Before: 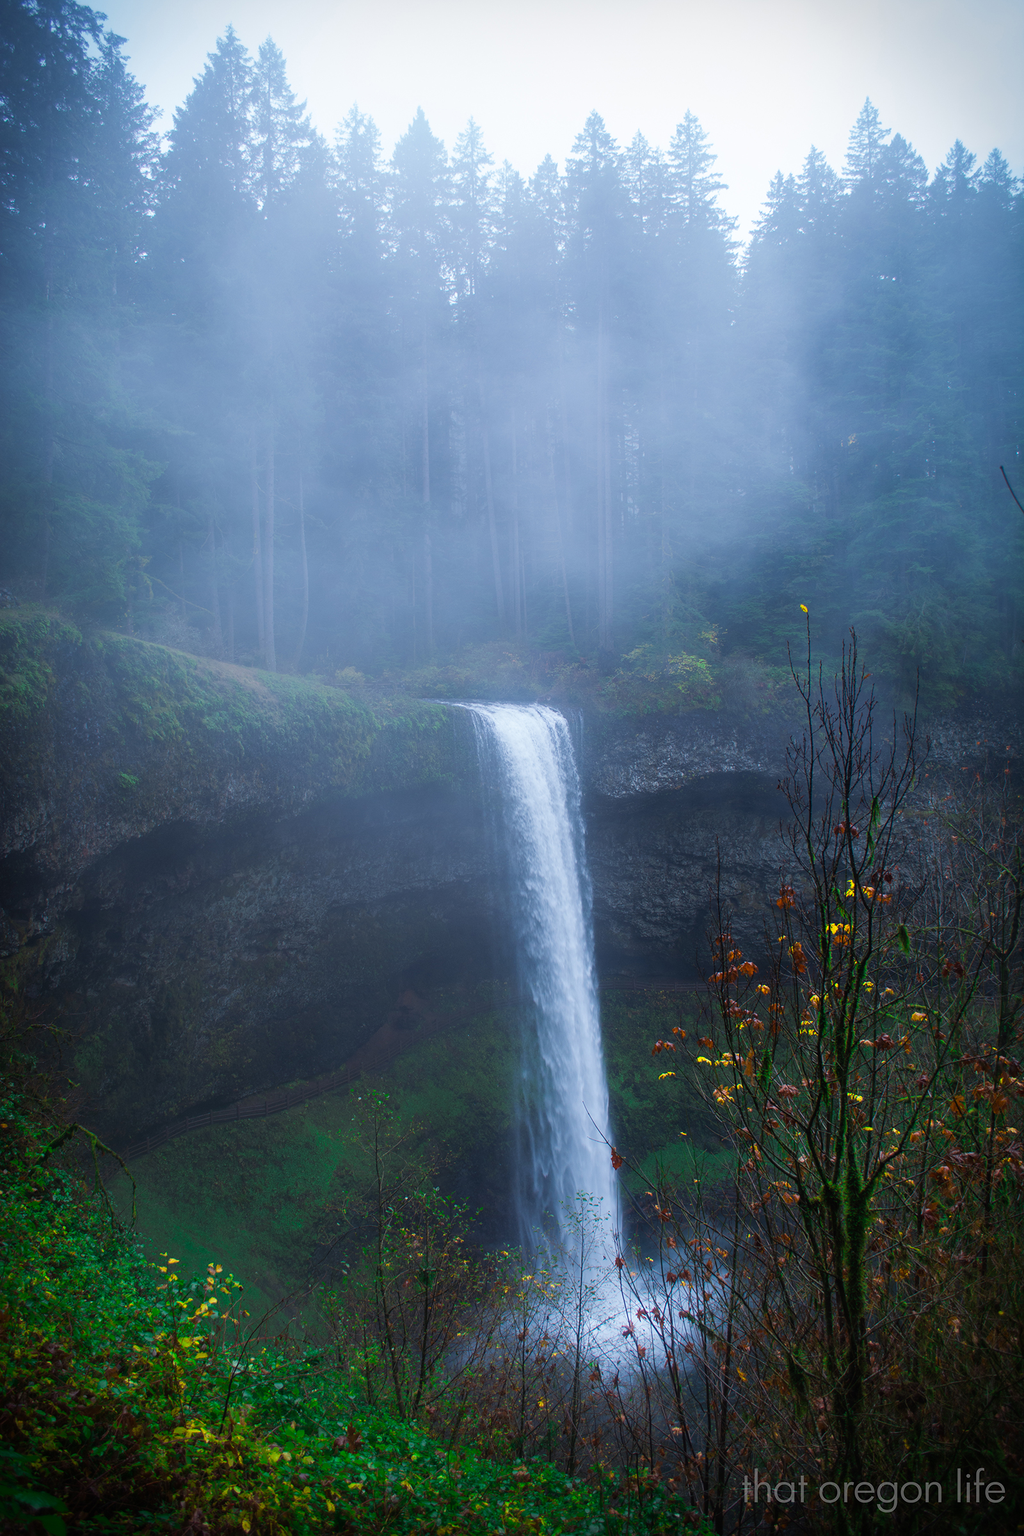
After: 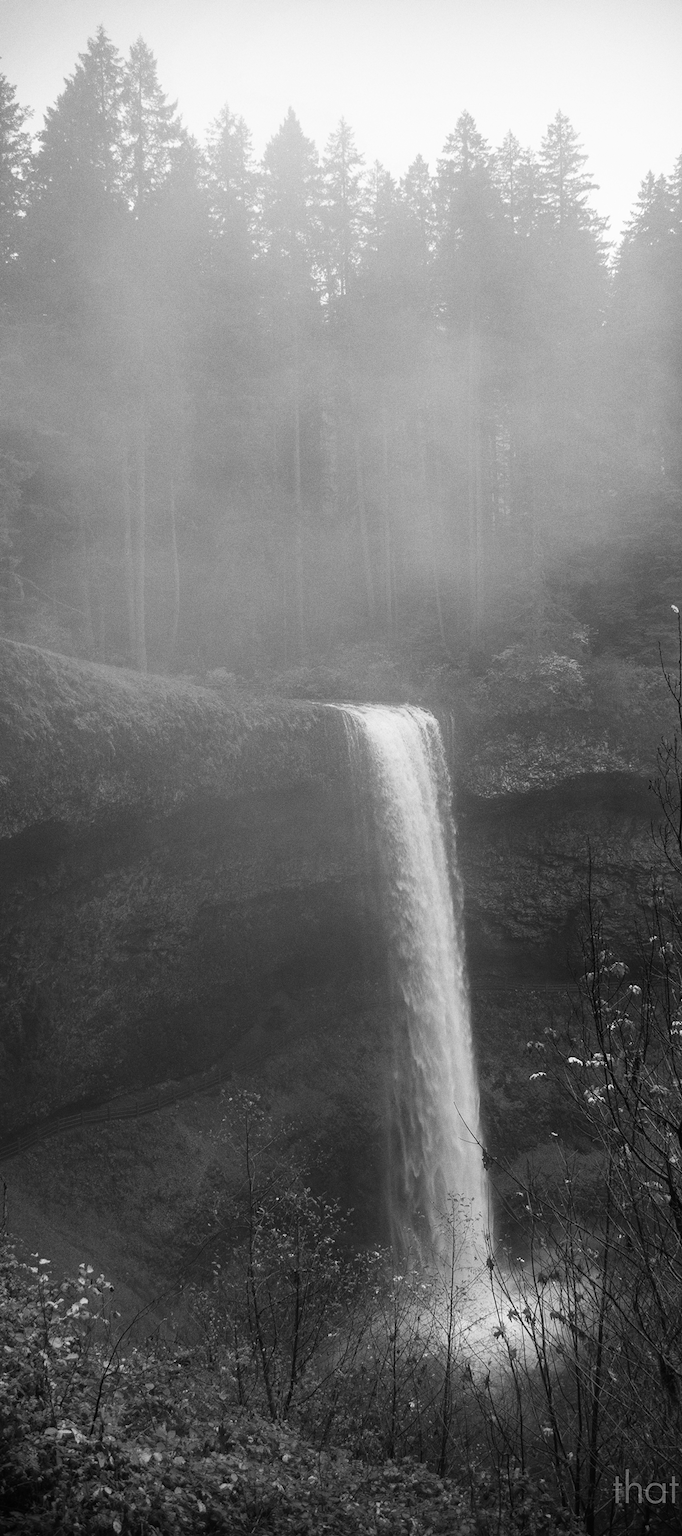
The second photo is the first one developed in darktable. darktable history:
monochrome: on, module defaults
crop and rotate: left 12.673%, right 20.66%
grain: coarseness 0.09 ISO
